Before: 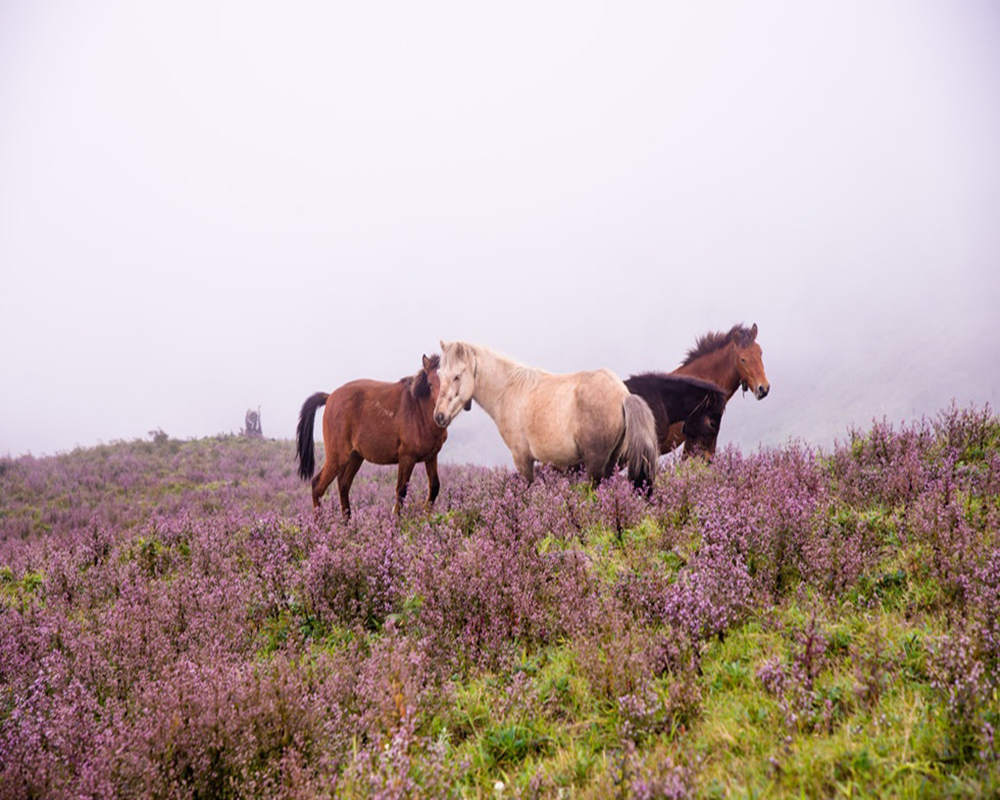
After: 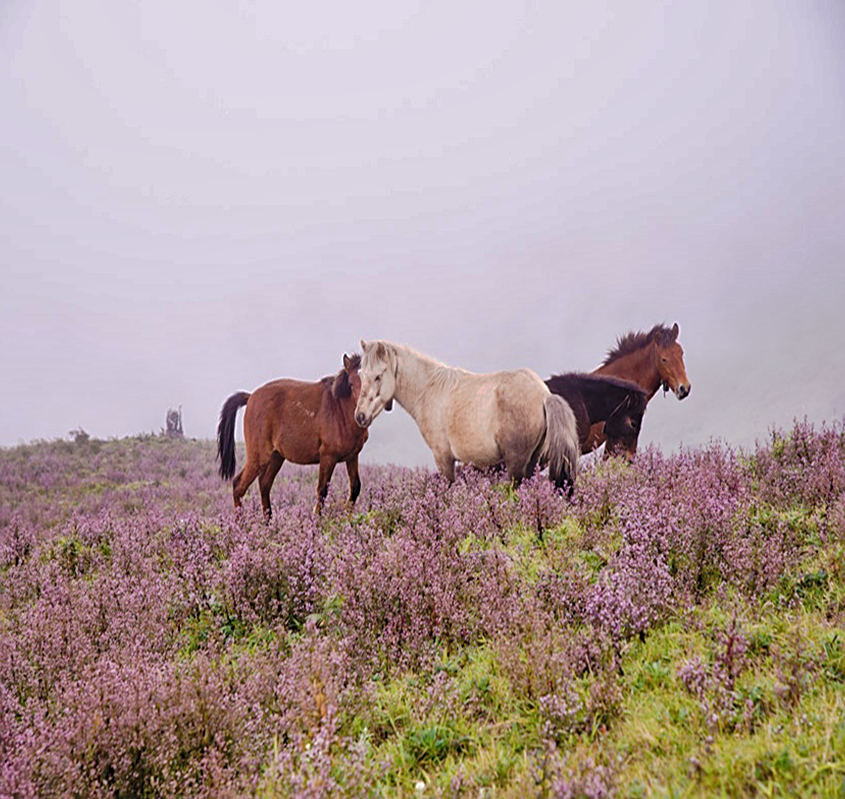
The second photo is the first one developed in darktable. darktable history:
crop: left 7.976%, right 7.435%
sharpen: on, module defaults
shadows and highlights: shadows 74.75, highlights -60.59, soften with gaussian
tone curve: curves: ch0 [(0, 0) (0.003, 0.048) (0.011, 0.055) (0.025, 0.065) (0.044, 0.089) (0.069, 0.111) (0.1, 0.132) (0.136, 0.163) (0.177, 0.21) (0.224, 0.259) (0.277, 0.323) (0.335, 0.385) (0.399, 0.442) (0.468, 0.508) (0.543, 0.578) (0.623, 0.648) (0.709, 0.716) (0.801, 0.781) (0.898, 0.845) (1, 1)], preserve colors none
